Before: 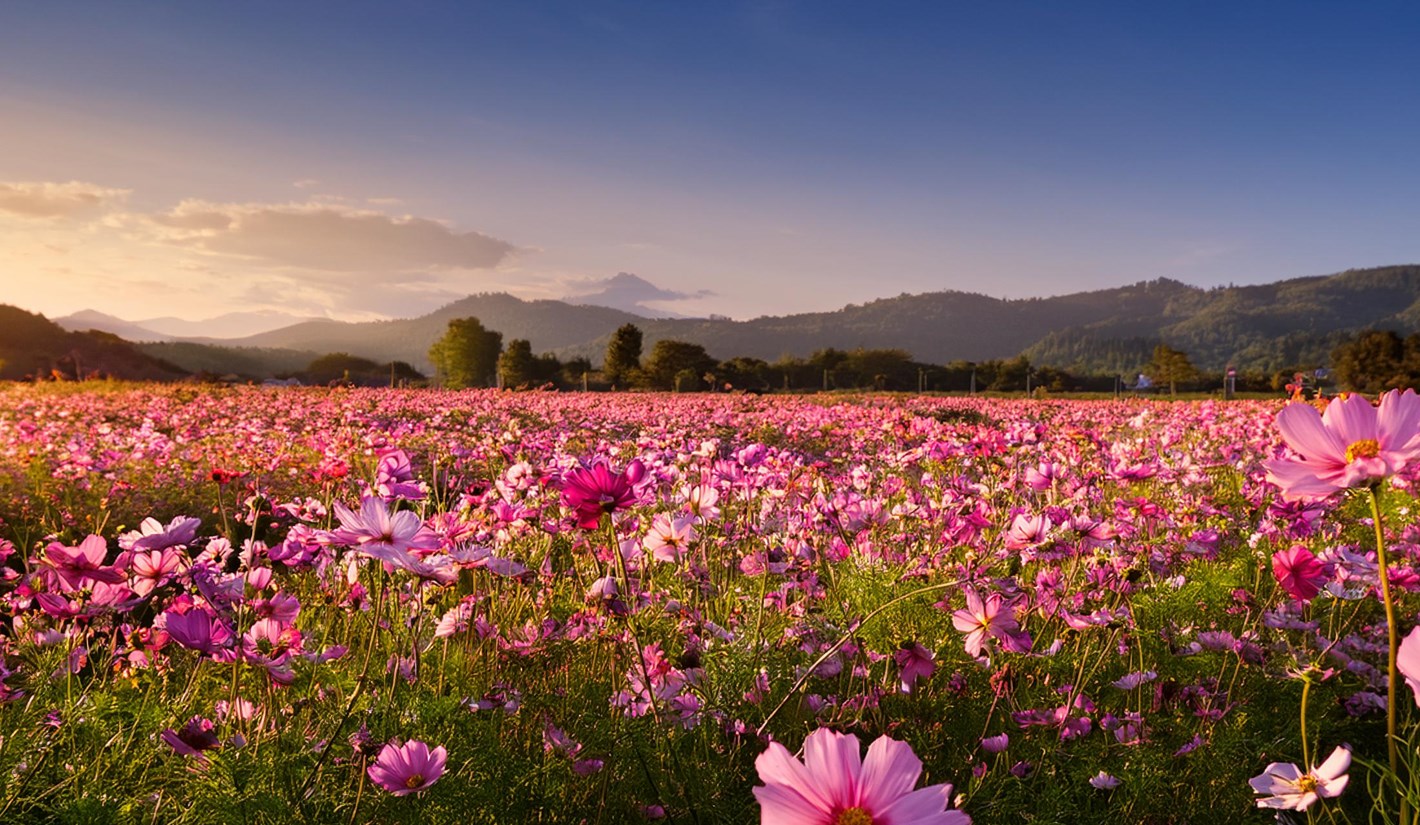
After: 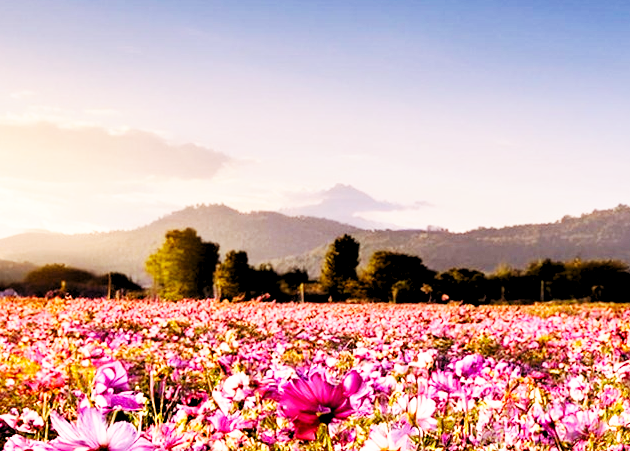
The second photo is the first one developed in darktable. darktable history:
levels: mode automatic, black 3.85%, levels [0.018, 0.493, 1]
crop: left 19.945%, top 10.843%, right 35.667%, bottom 34.474%
exposure: black level correction 0.005, exposure 0.286 EV, compensate highlight preservation false
base curve: curves: ch0 [(0, 0) (0.007, 0.004) (0.027, 0.03) (0.046, 0.07) (0.207, 0.54) (0.442, 0.872) (0.673, 0.972) (1, 1)], preserve colors none
